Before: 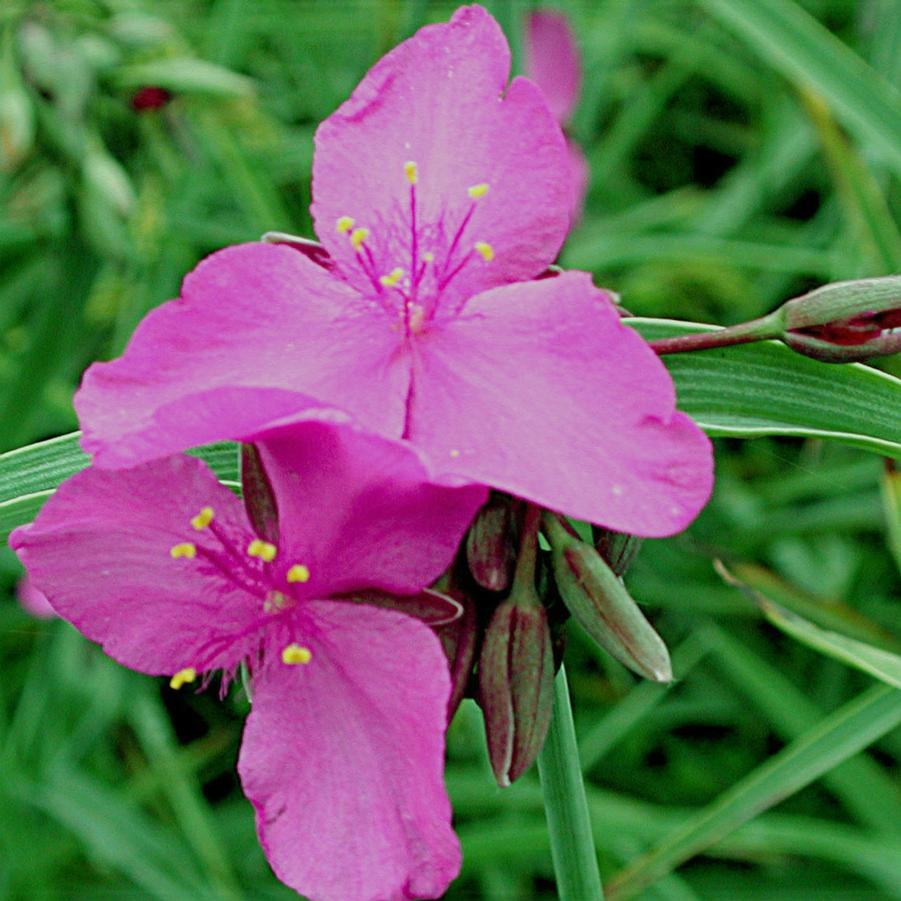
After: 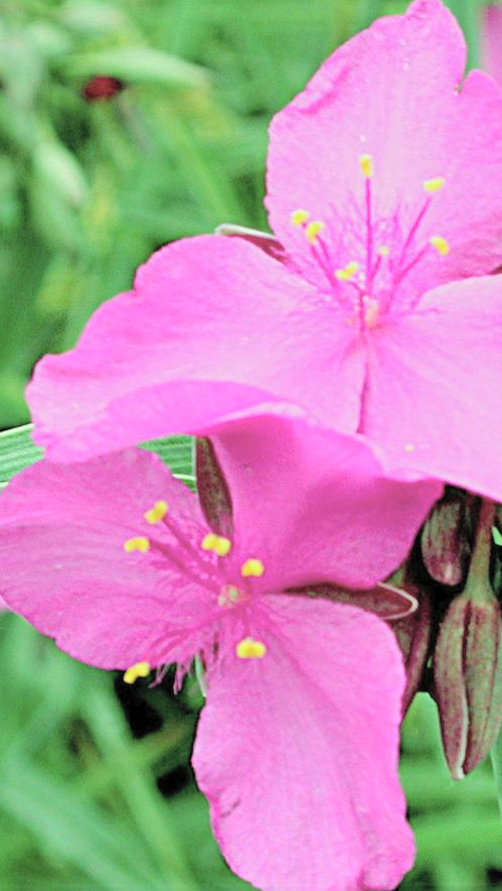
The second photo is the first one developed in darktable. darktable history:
global tonemap: drago (0.7, 100)
crop: left 5.114%, right 38.589%
shadows and highlights: shadows 60, soften with gaussian
rotate and perspective: rotation 0.174°, lens shift (vertical) 0.013, lens shift (horizontal) 0.019, shear 0.001, automatic cropping original format, crop left 0.007, crop right 0.991, crop top 0.016, crop bottom 0.997
